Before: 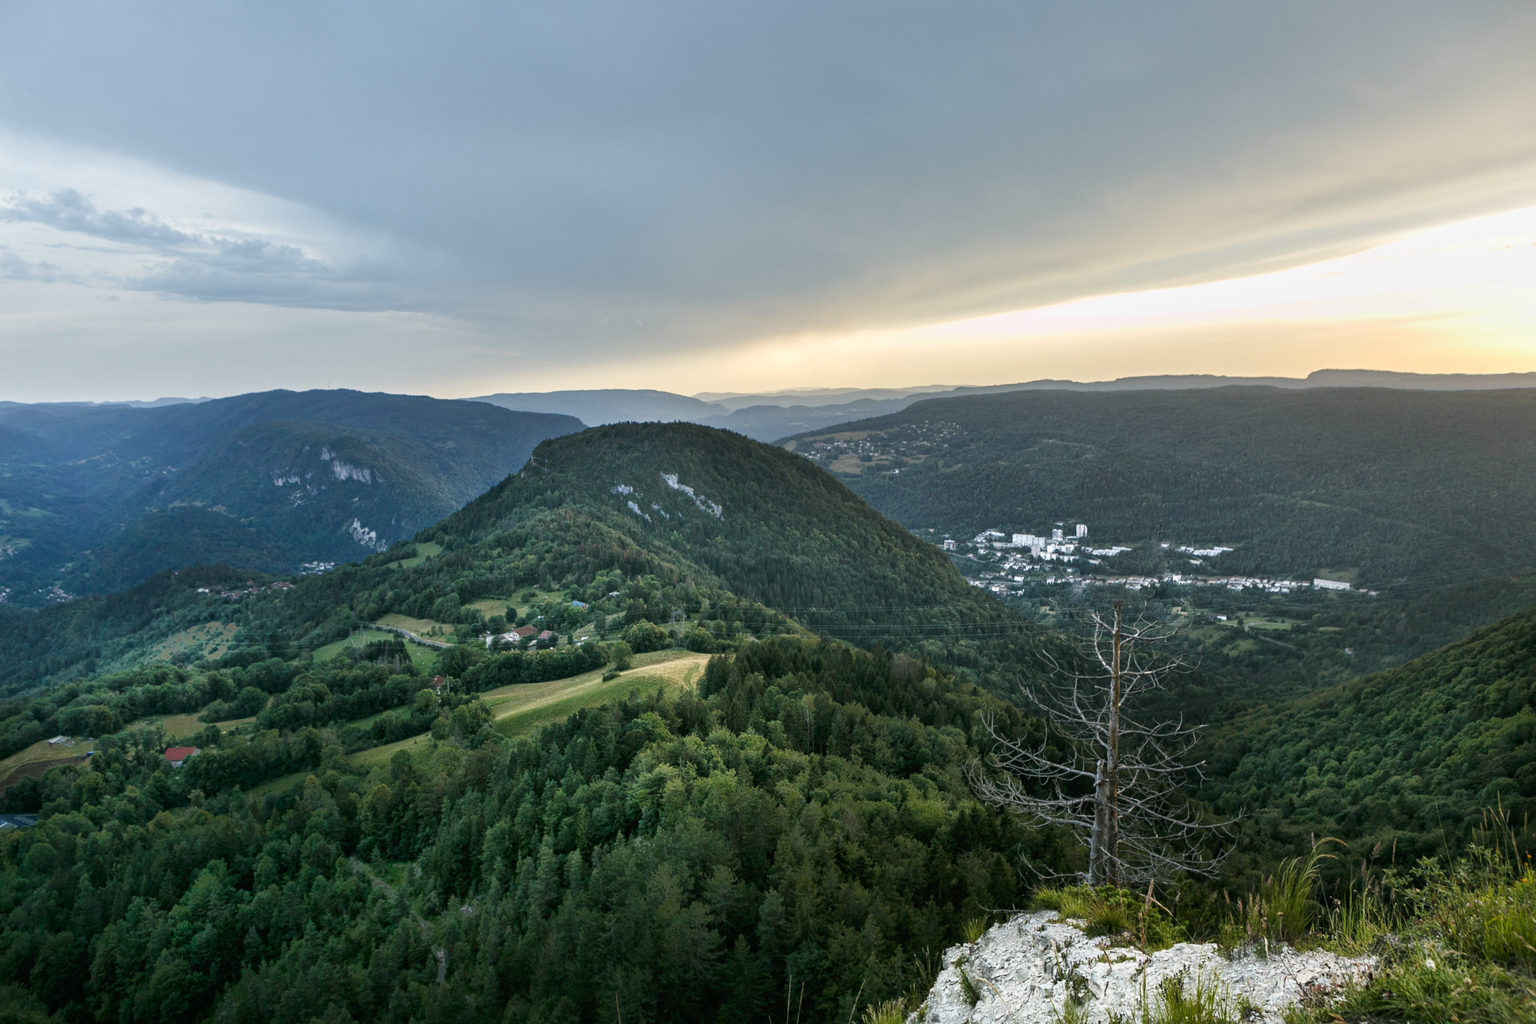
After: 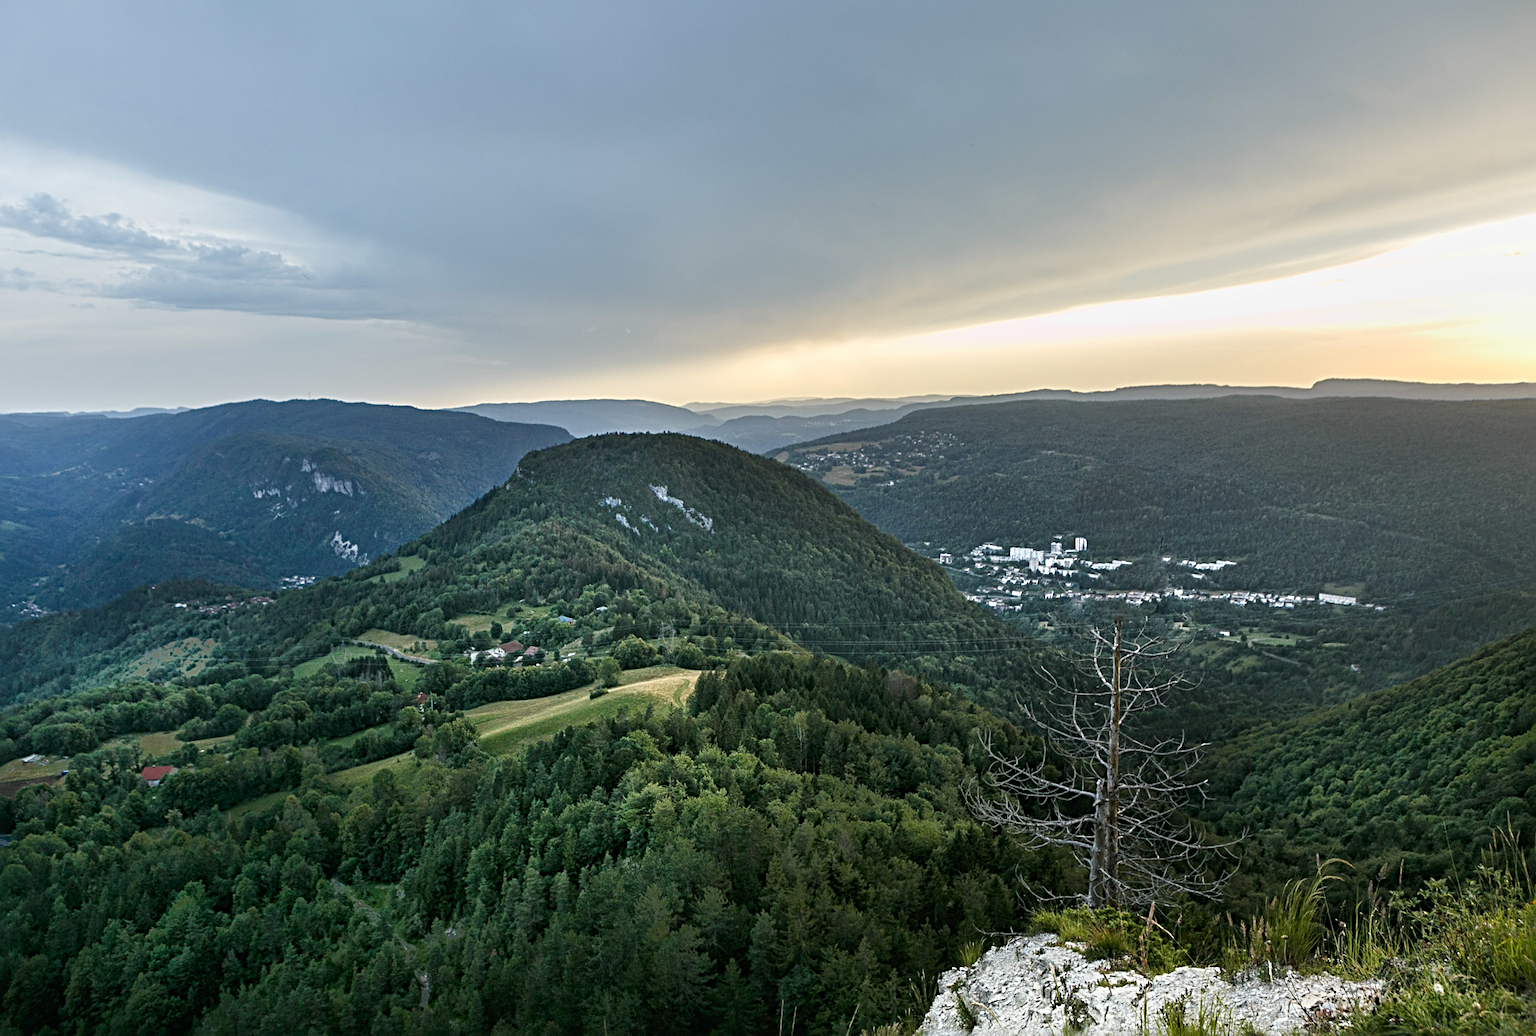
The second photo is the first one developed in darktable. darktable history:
sharpen: radius 4.883
crop and rotate: left 1.774%, right 0.633%, bottom 1.28%
